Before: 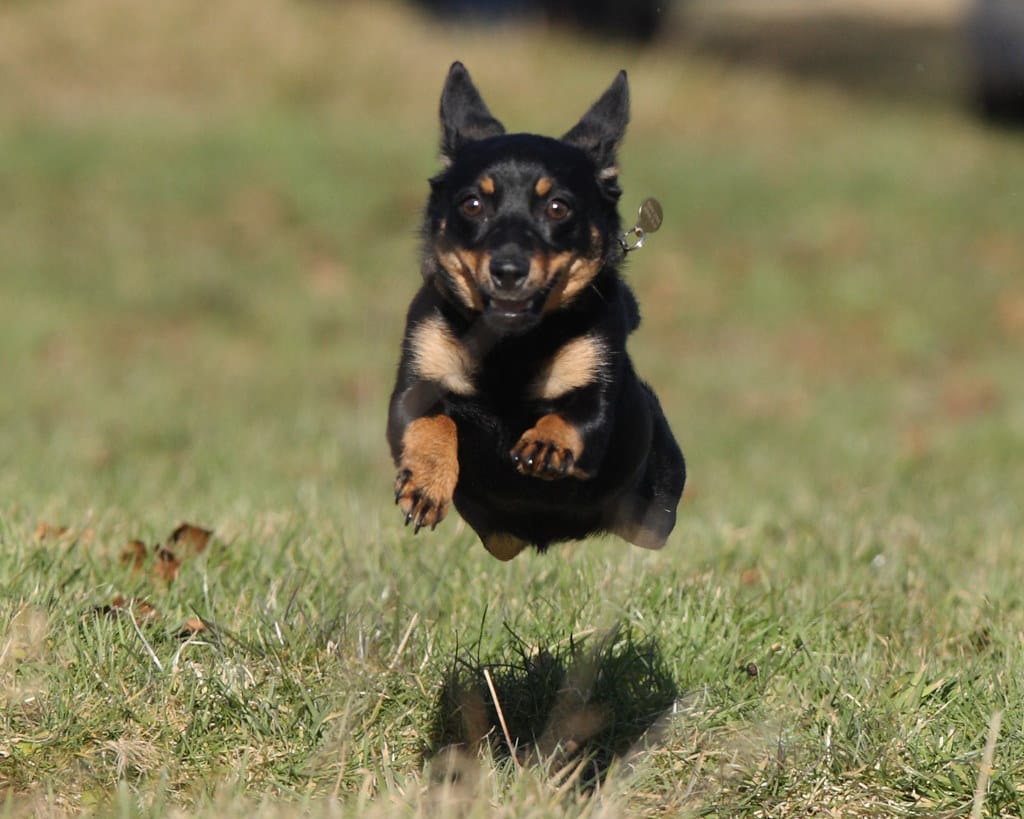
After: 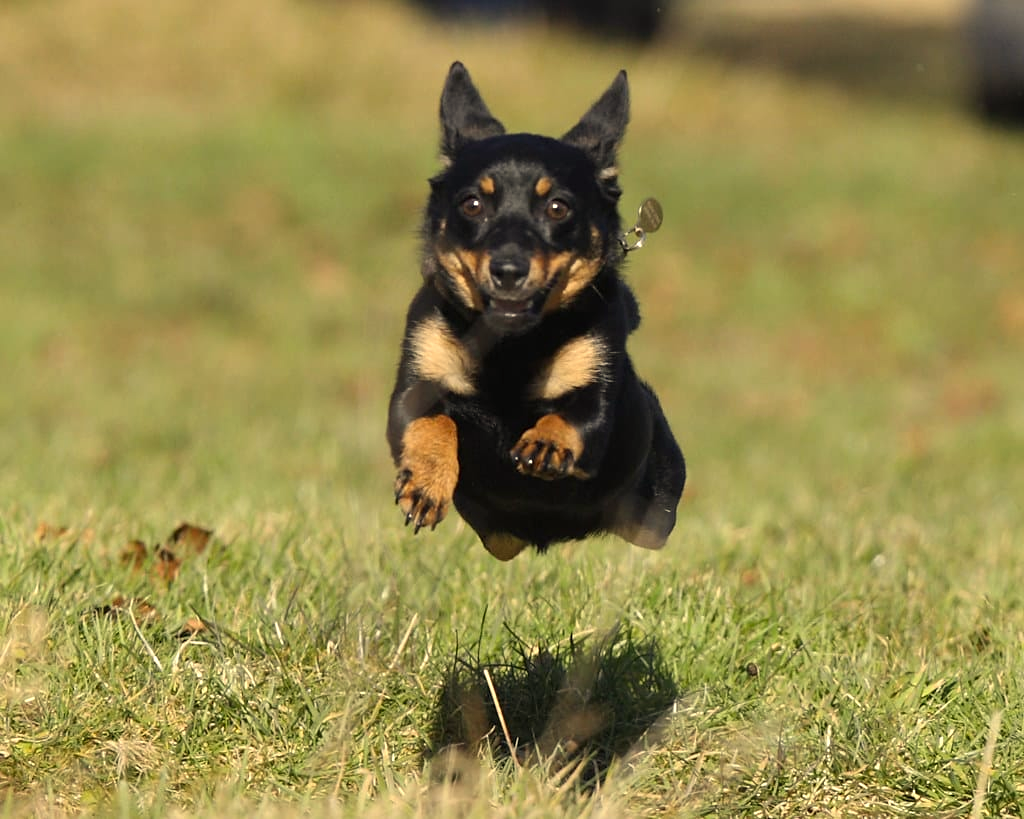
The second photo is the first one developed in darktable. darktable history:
sharpen: amount 0.21
exposure: exposure 0.293 EV, compensate highlight preservation false
color correction: highlights a* 1.28, highlights b* 17.76
